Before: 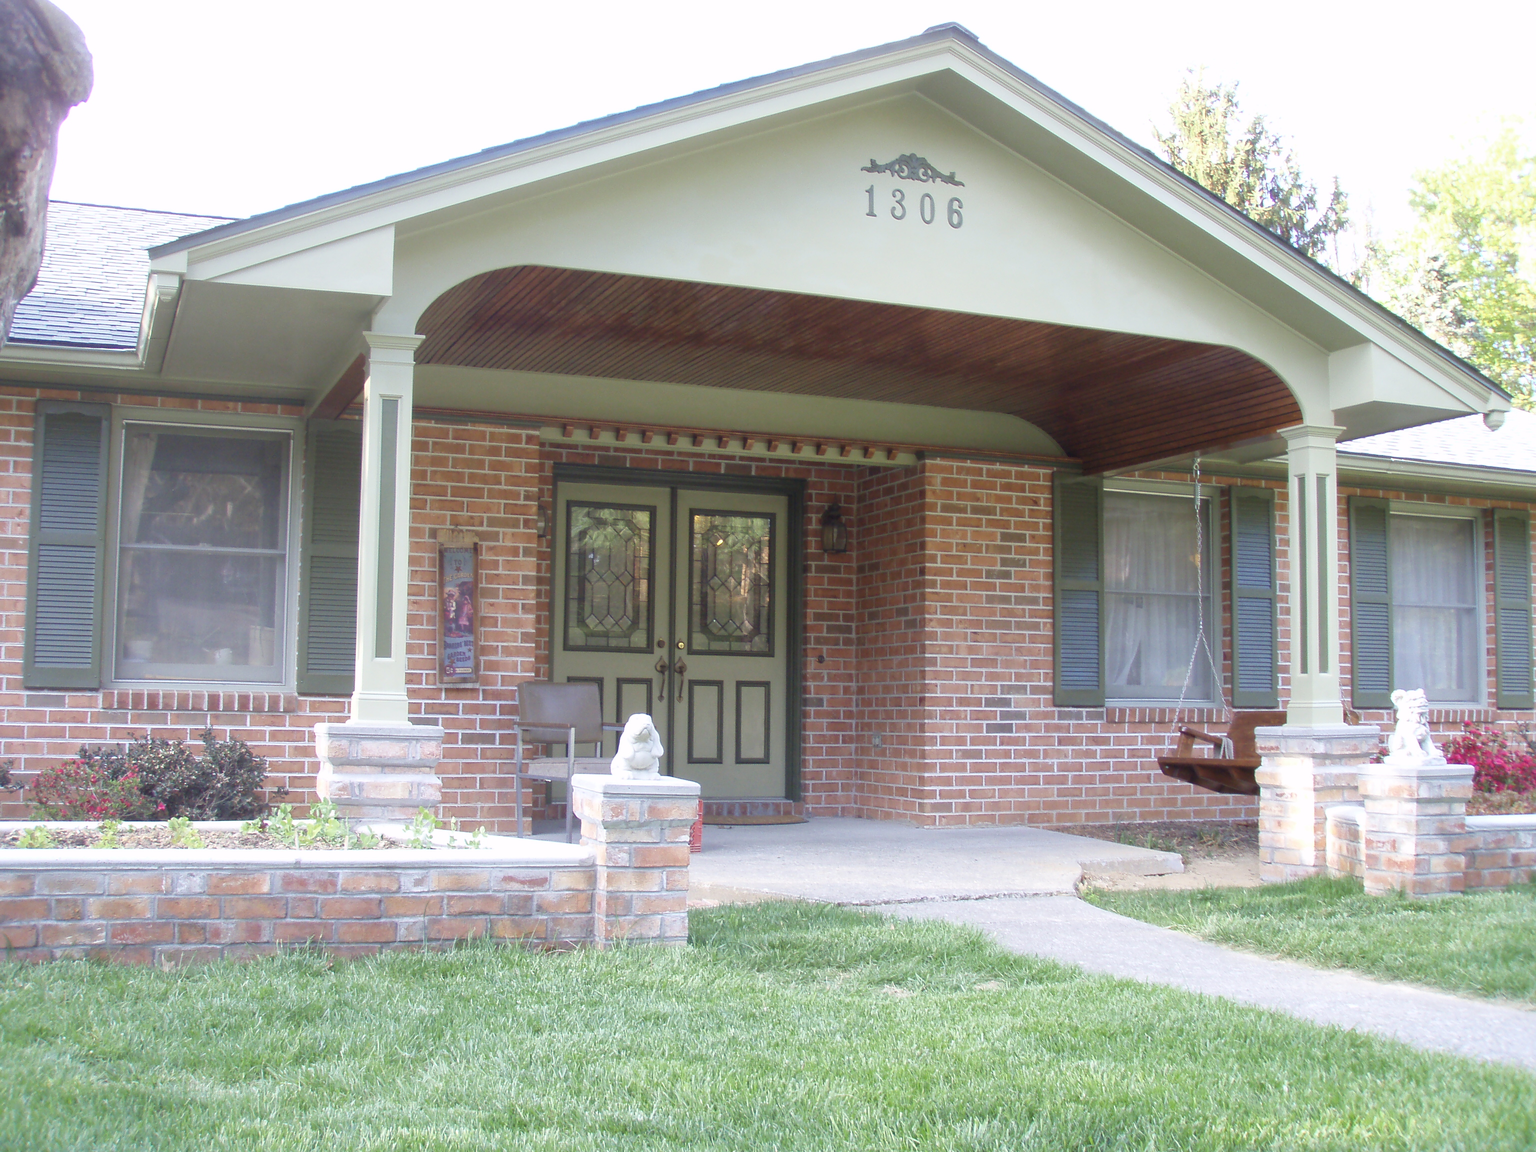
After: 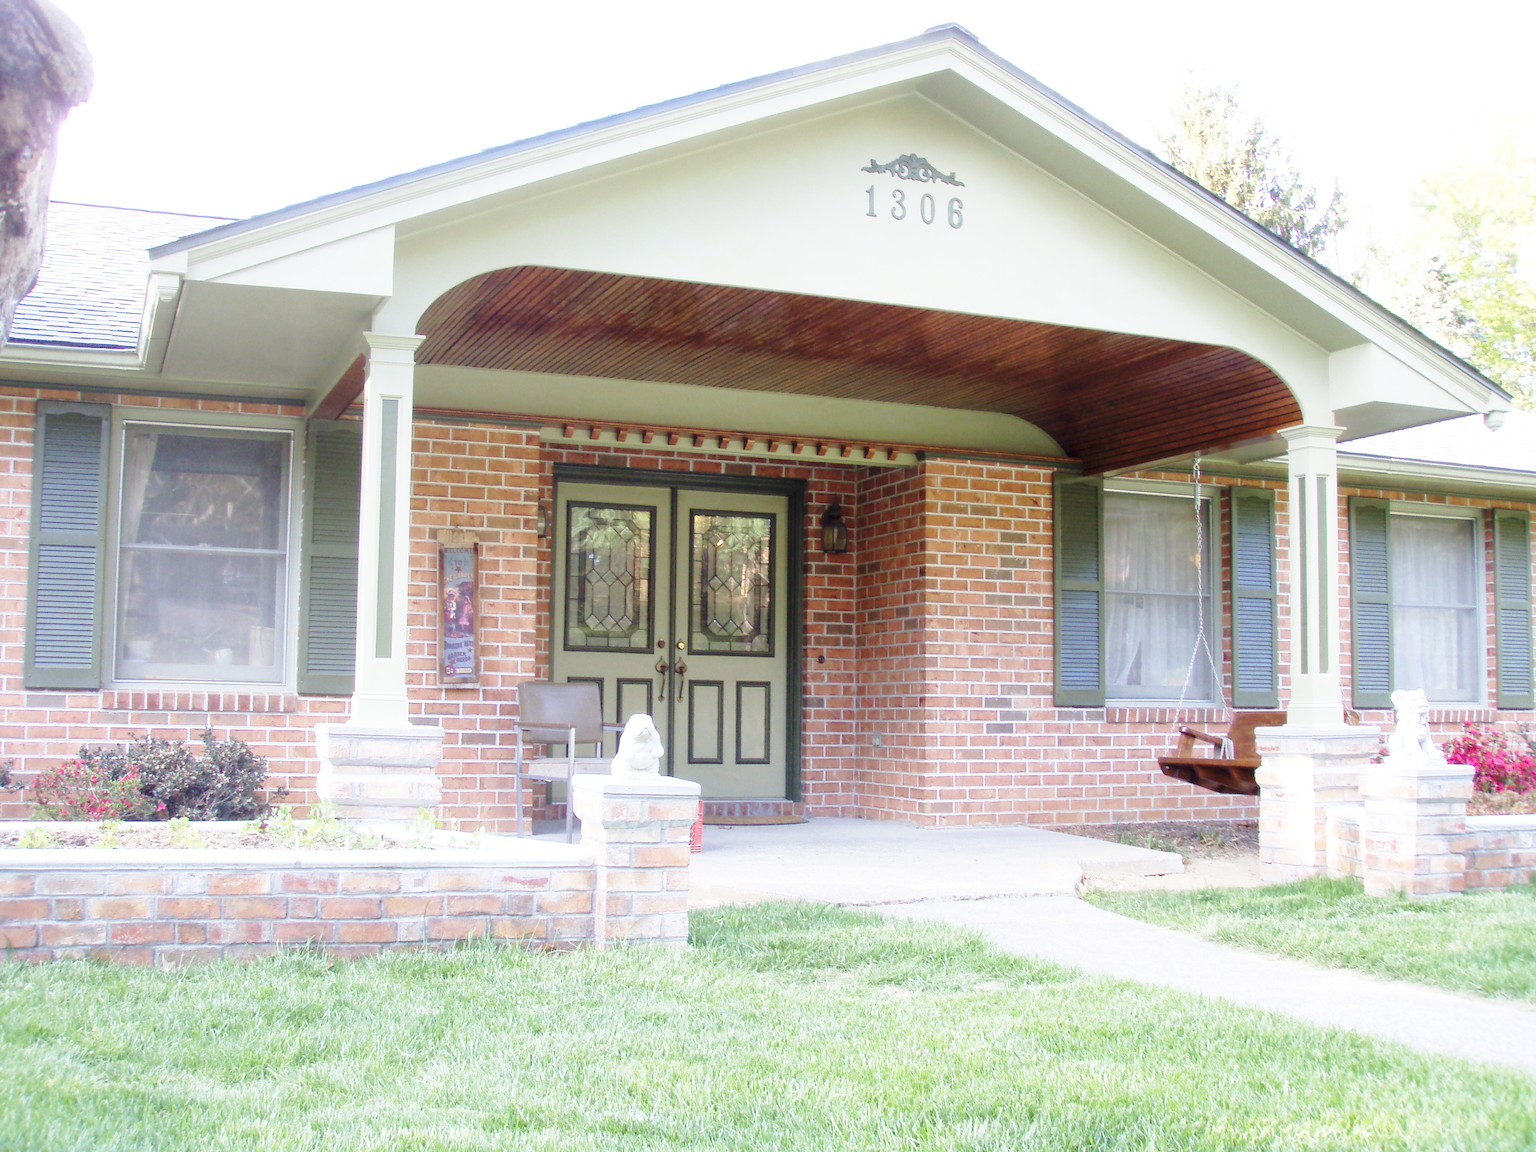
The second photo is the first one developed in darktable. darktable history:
white balance: emerald 1
exposure: black level correction 0.007, compensate highlight preservation false
base curve: curves: ch0 [(0, 0) (0.028, 0.03) (0.121, 0.232) (0.46, 0.748) (0.859, 0.968) (1, 1)], preserve colors none
